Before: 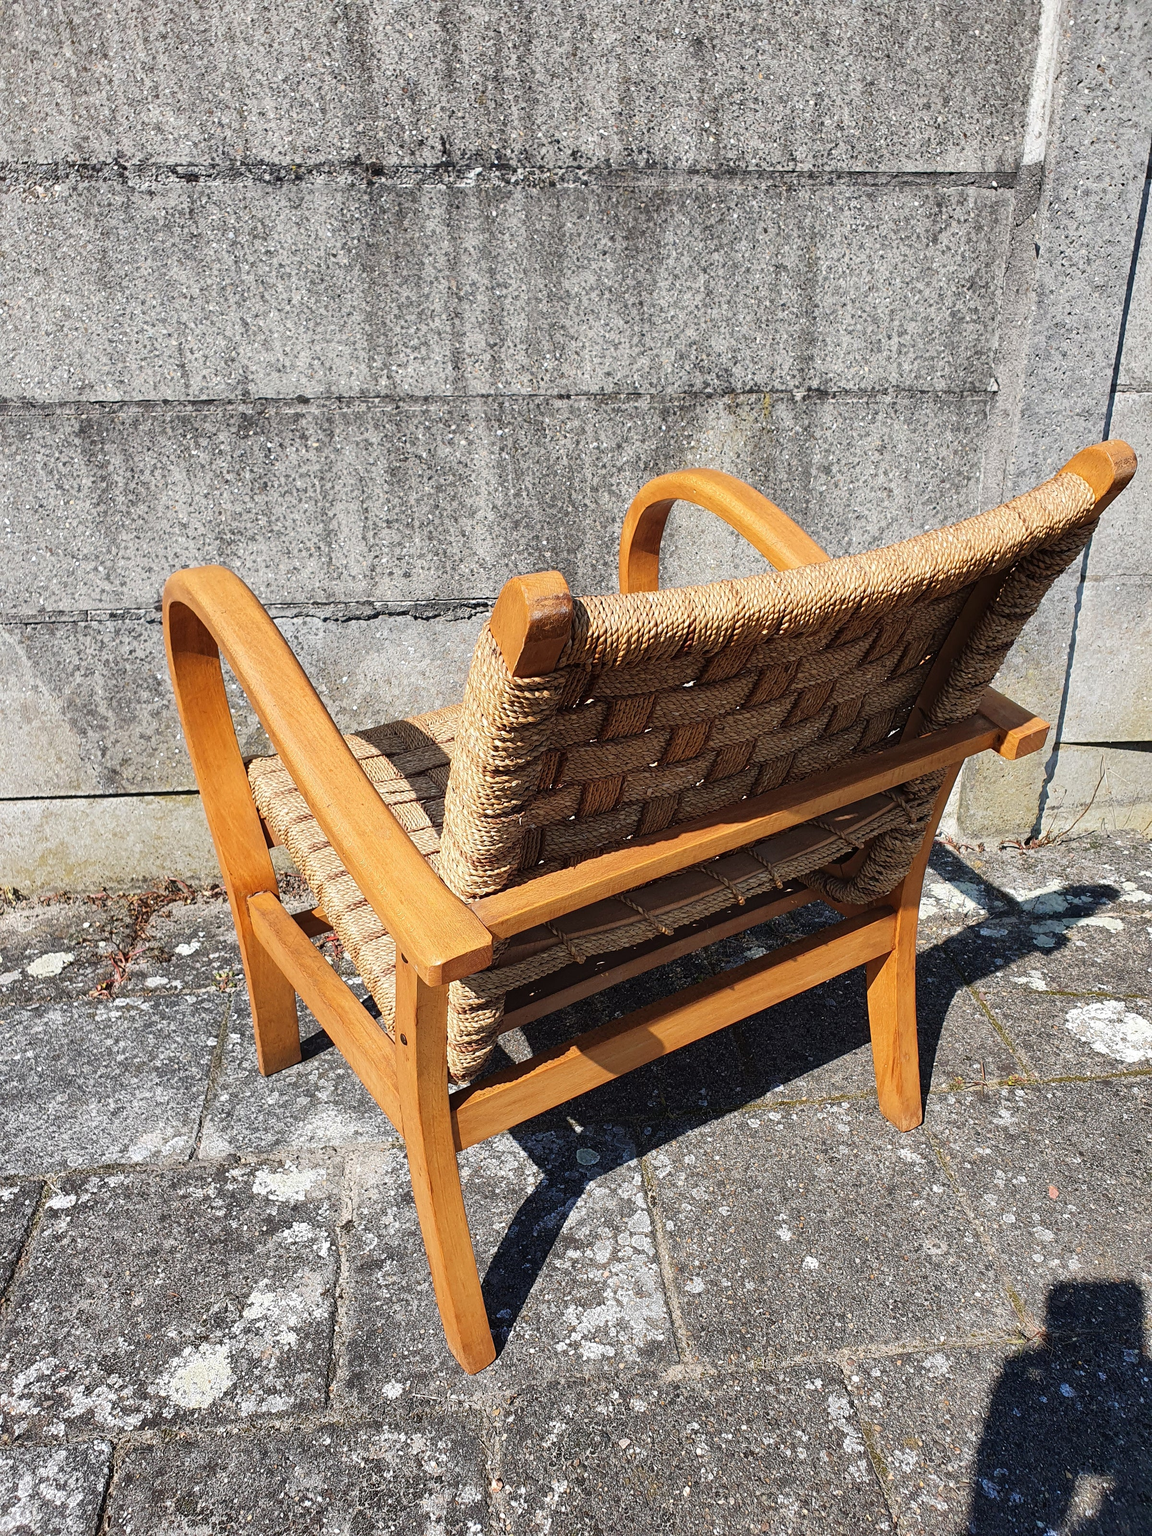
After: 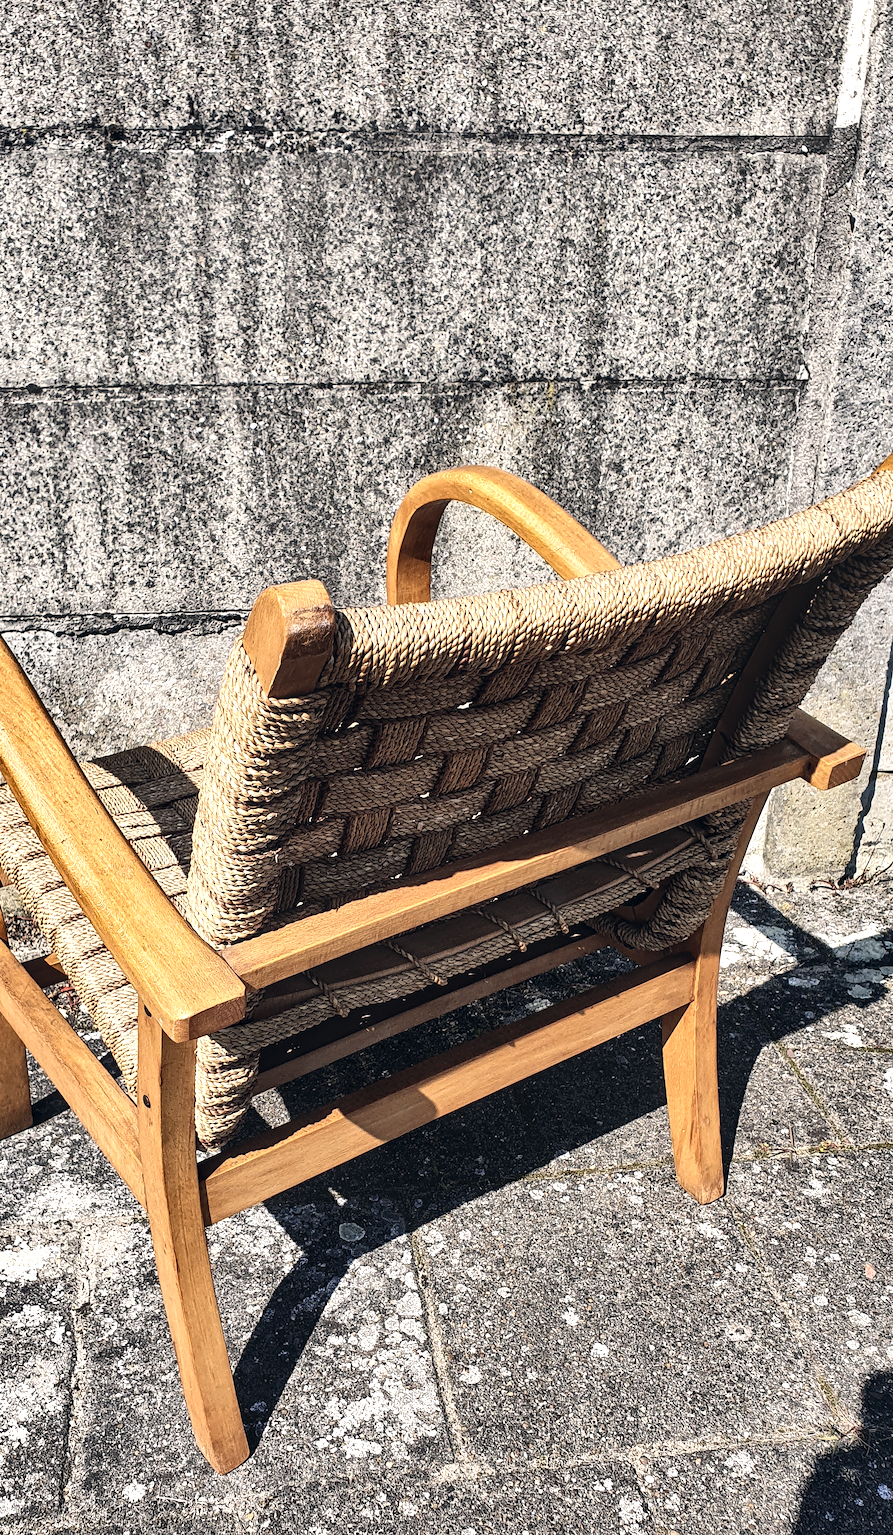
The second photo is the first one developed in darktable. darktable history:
tone equalizer: -8 EV -0.766 EV, -7 EV -0.703 EV, -6 EV -0.628 EV, -5 EV -0.409 EV, -3 EV 0.367 EV, -2 EV 0.6 EV, -1 EV 0.681 EV, +0 EV 0.766 EV, edges refinement/feathering 500, mask exposure compensation -1.57 EV, preserve details no
exposure: compensate exposure bias true, compensate highlight preservation false
crop and rotate: left 23.666%, top 3.325%, right 6.651%, bottom 6.855%
shadows and highlights: shadows 30.67, highlights -62.75, soften with gaussian
contrast brightness saturation: contrast 0.107, saturation -0.164
local contrast: on, module defaults
color correction: highlights a* 2.82, highlights b* 5.01, shadows a* -1.79, shadows b* -4.84, saturation 0.818
